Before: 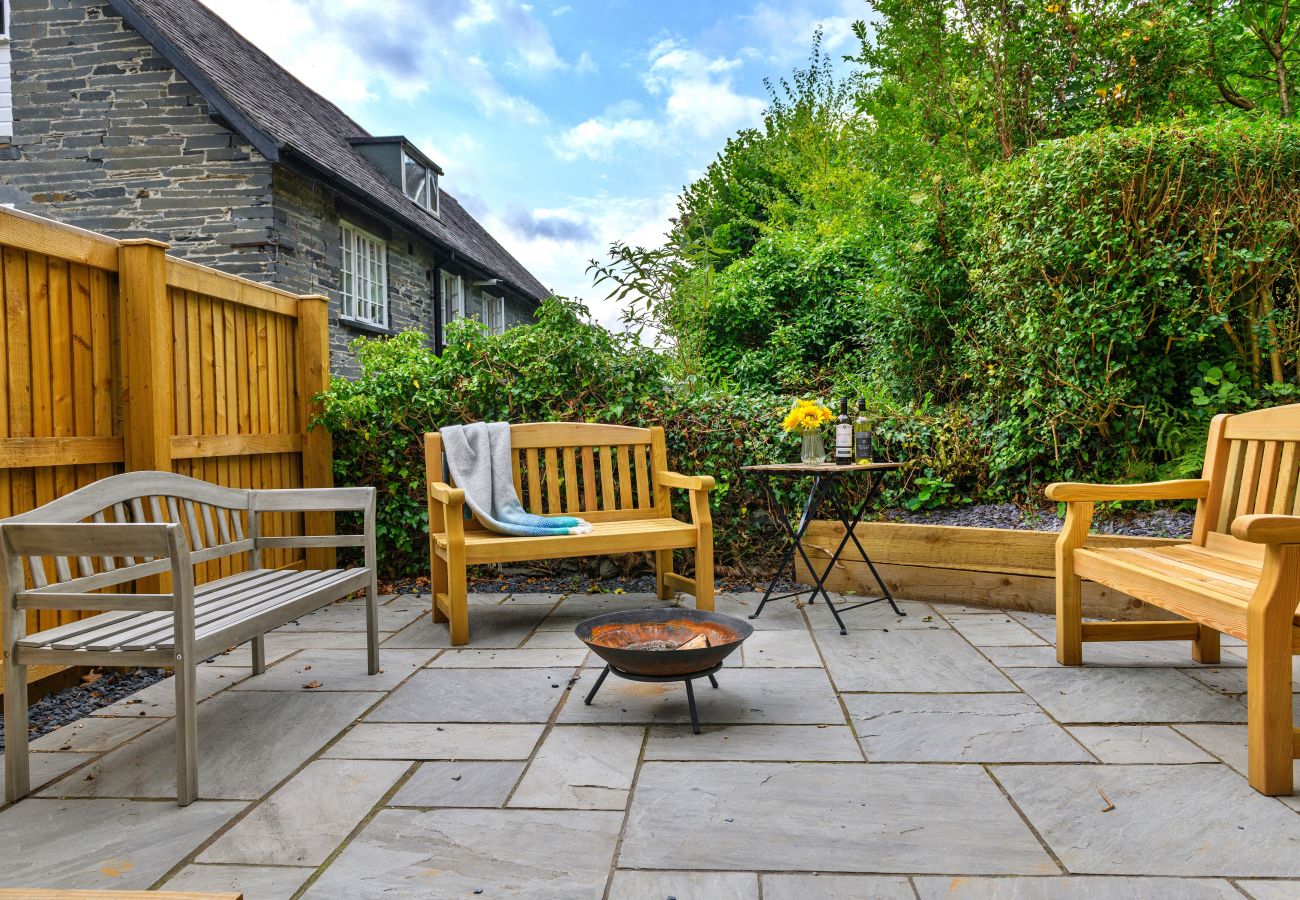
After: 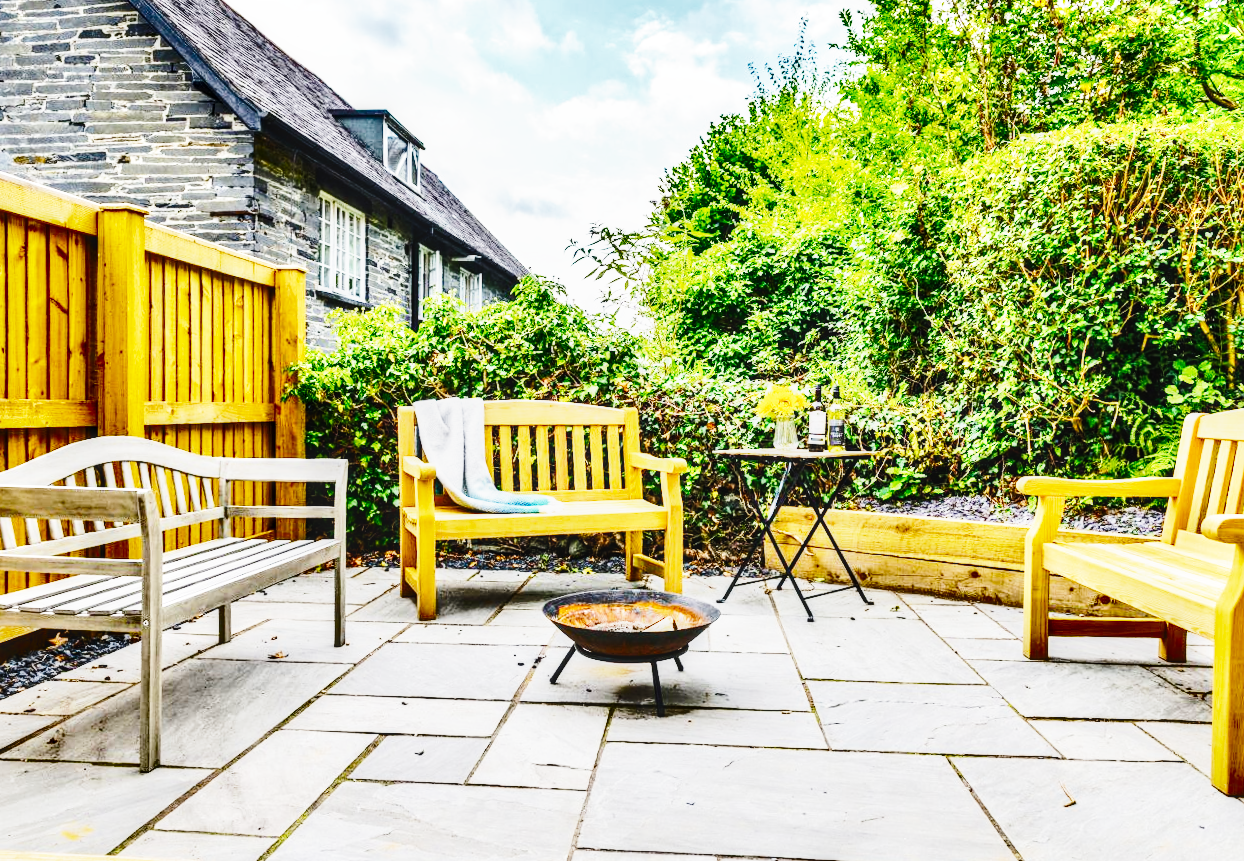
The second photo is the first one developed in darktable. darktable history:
base curve: curves: ch0 [(0, 0) (0.007, 0.004) (0.027, 0.03) (0.046, 0.07) (0.207, 0.54) (0.442, 0.872) (0.673, 0.972) (1, 1)], preserve colors none
tone equalizer: -7 EV 0.159 EV, -6 EV 0.594 EV, -5 EV 1.18 EV, -4 EV 1.37 EV, -3 EV 1.12 EV, -2 EV 0.6 EV, -1 EV 0.151 EV, edges refinement/feathering 500, mask exposure compensation -1.57 EV, preserve details no
crop and rotate: angle -1.8°
local contrast: on, module defaults
shadows and highlights: radius 105.85, shadows 41.15, highlights -71.96, low approximation 0.01, soften with gaussian
